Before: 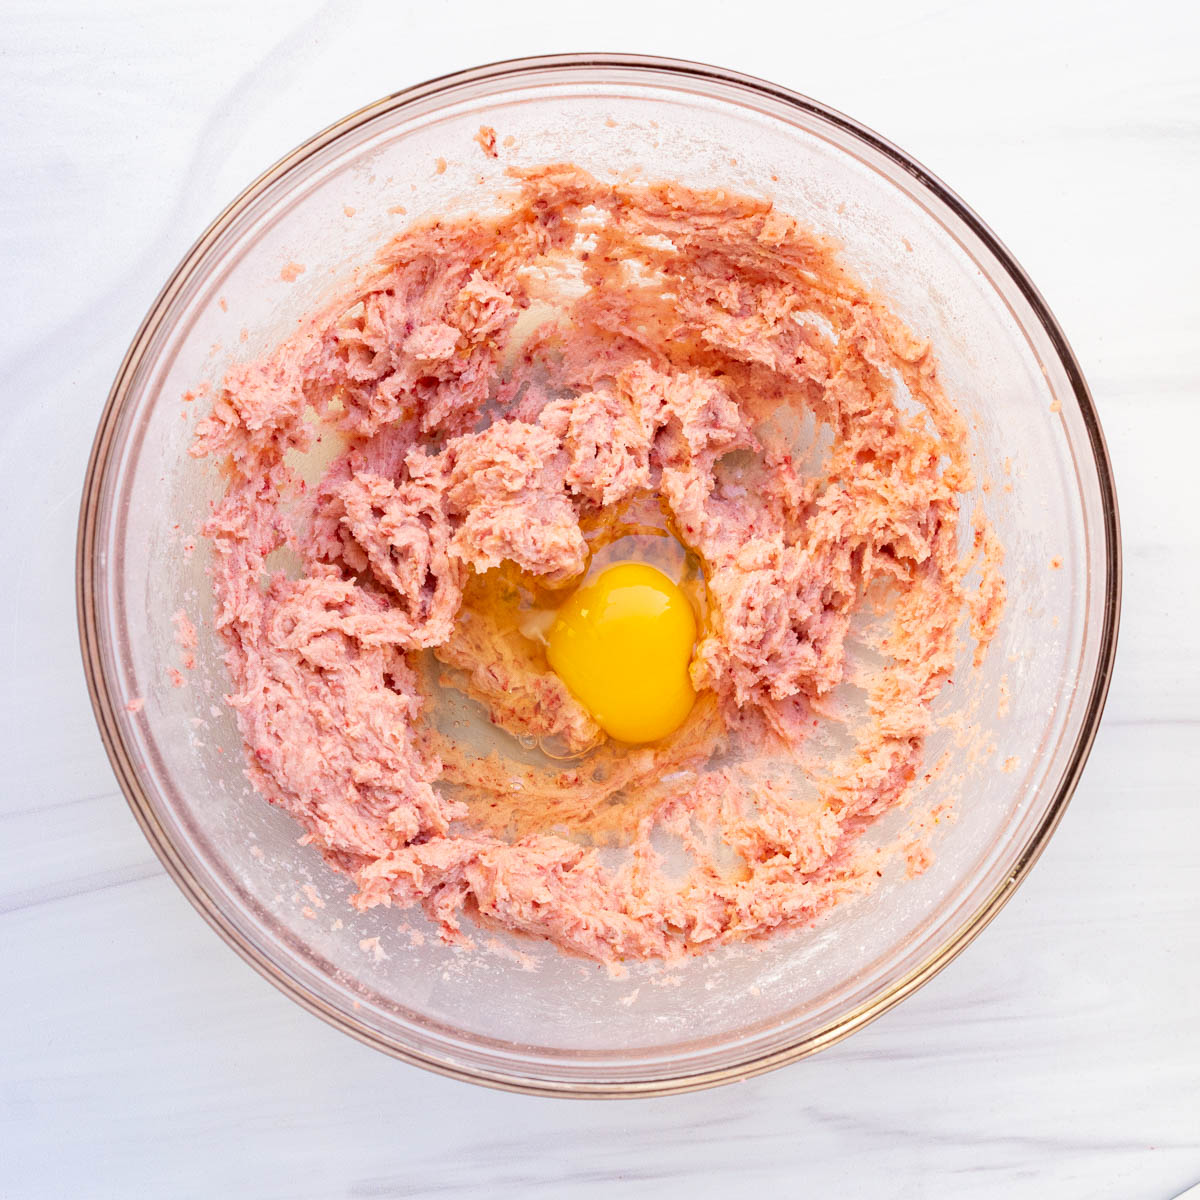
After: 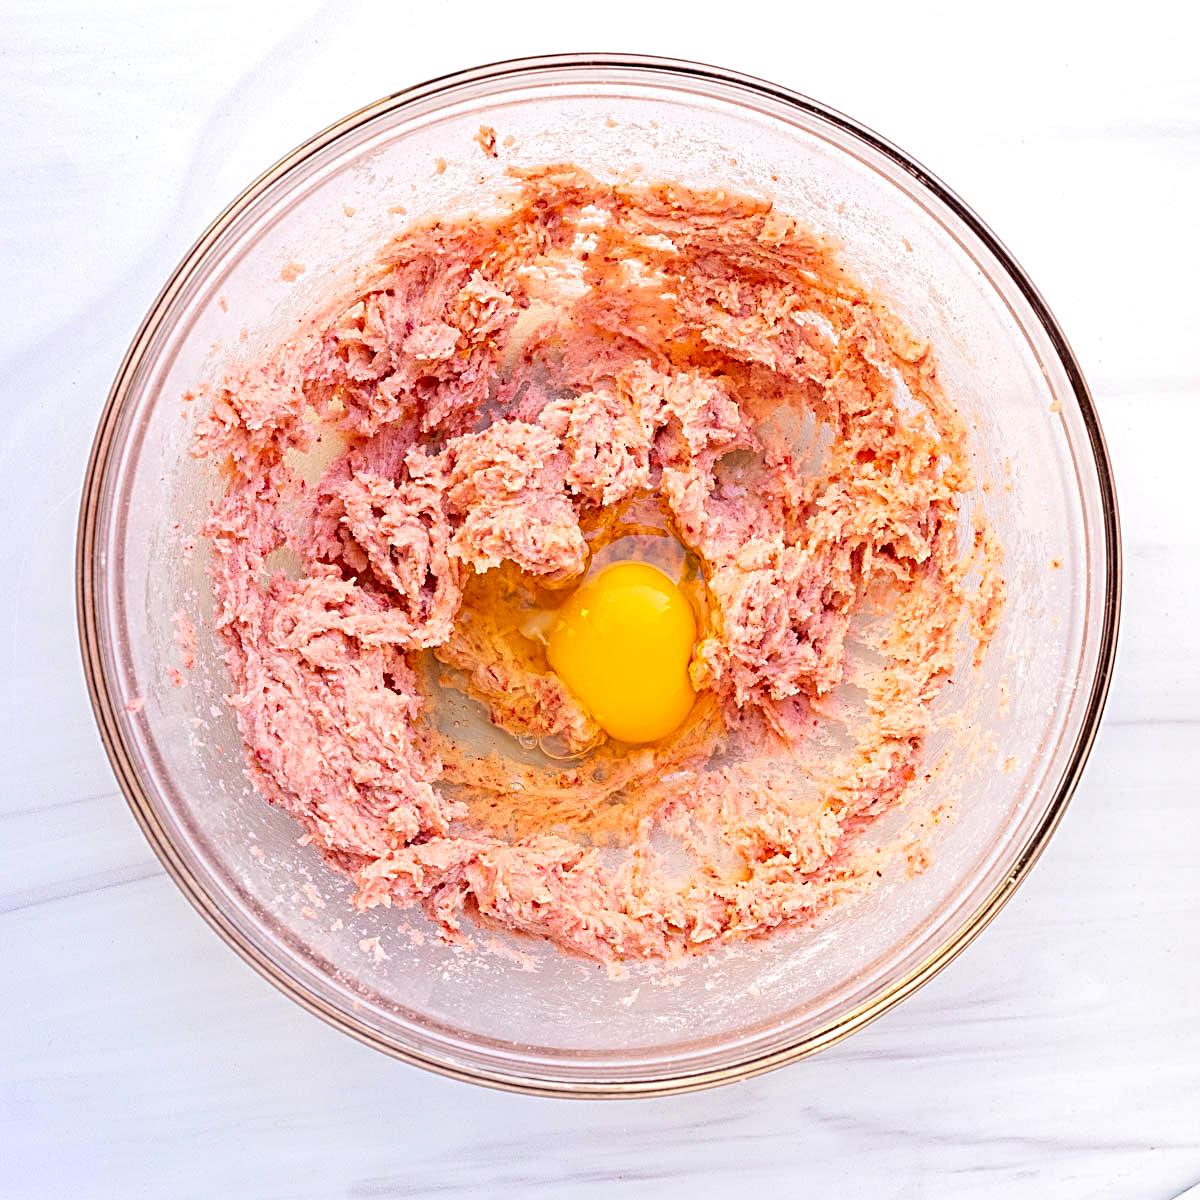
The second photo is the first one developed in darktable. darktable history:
sharpen: radius 2.817, amount 0.715
color balance: lift [1, 1, 0.999, 1.001], gamma [1, 1.003, 1.005, 0.995], gain [1, 0.992, 0.988, 1.012], contrast 5%, output saturation 110%
